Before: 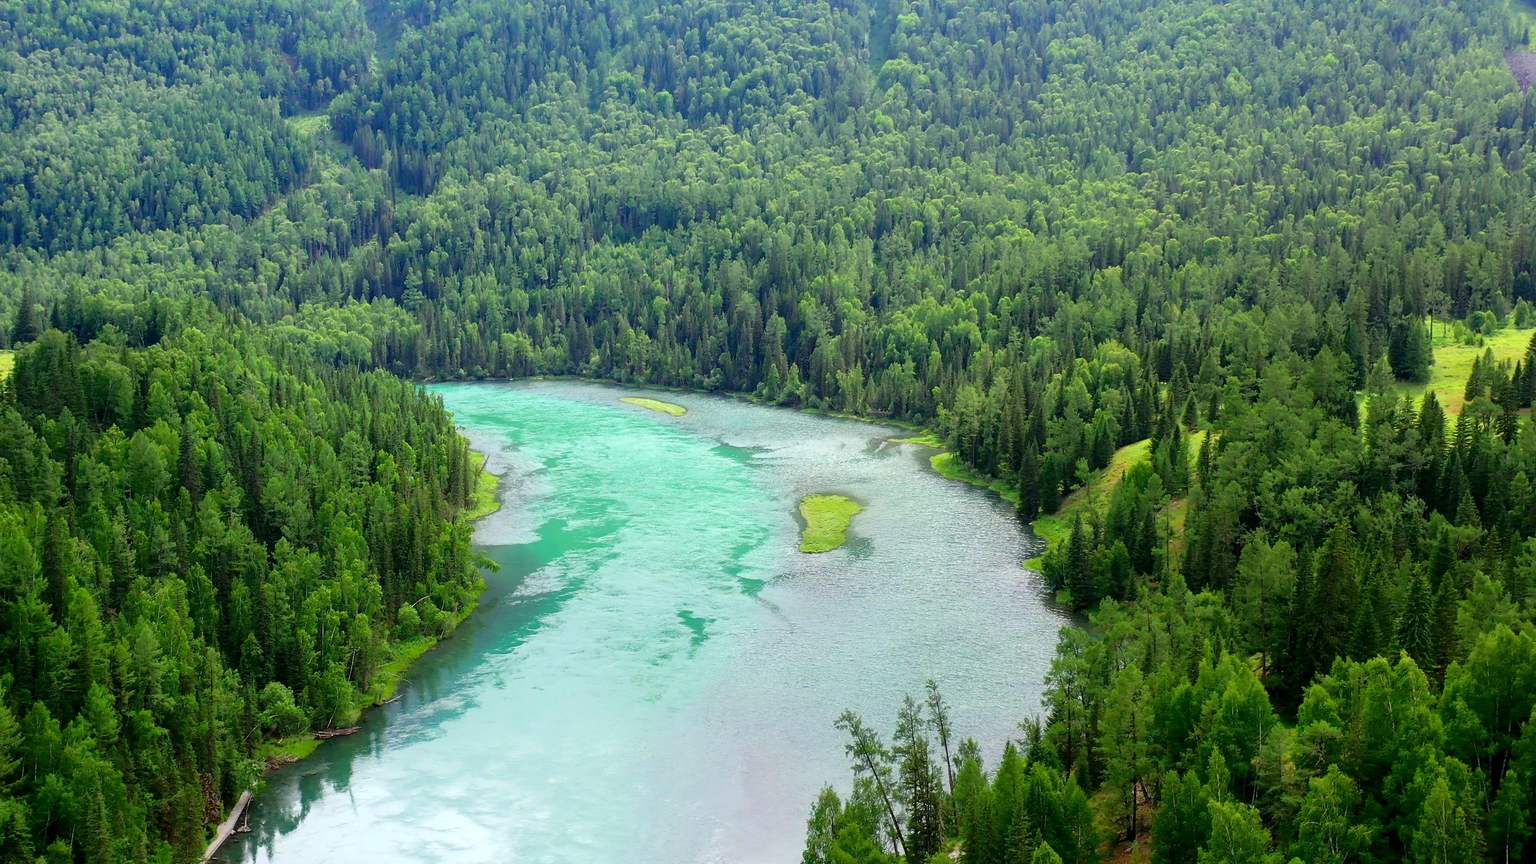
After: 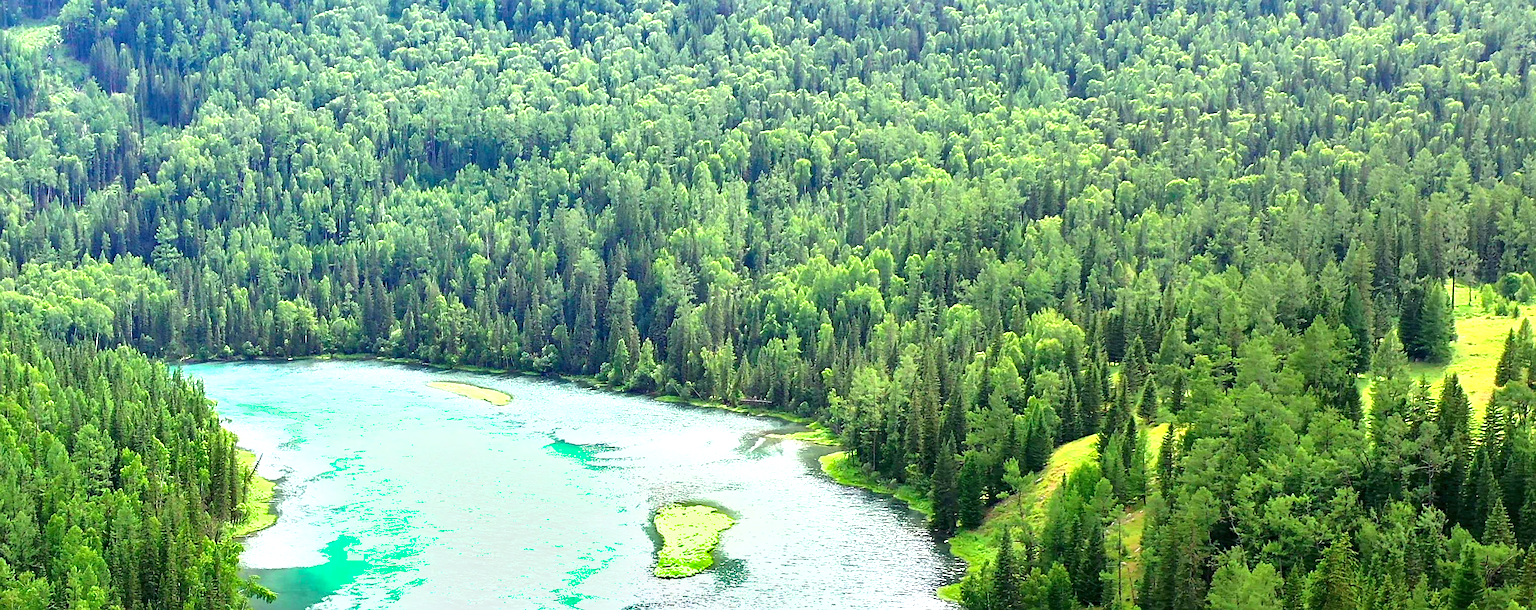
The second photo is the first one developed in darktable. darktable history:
exposure: black level correction 0, exposure 1.199 EV, compensate highlight preservation false
crop: left 18.37%, top 11.078%, right 2.491%, bottom 32.97%
shadows and highlights: radius 131.31, soften with gaussian
sharpen: on, module defaults
